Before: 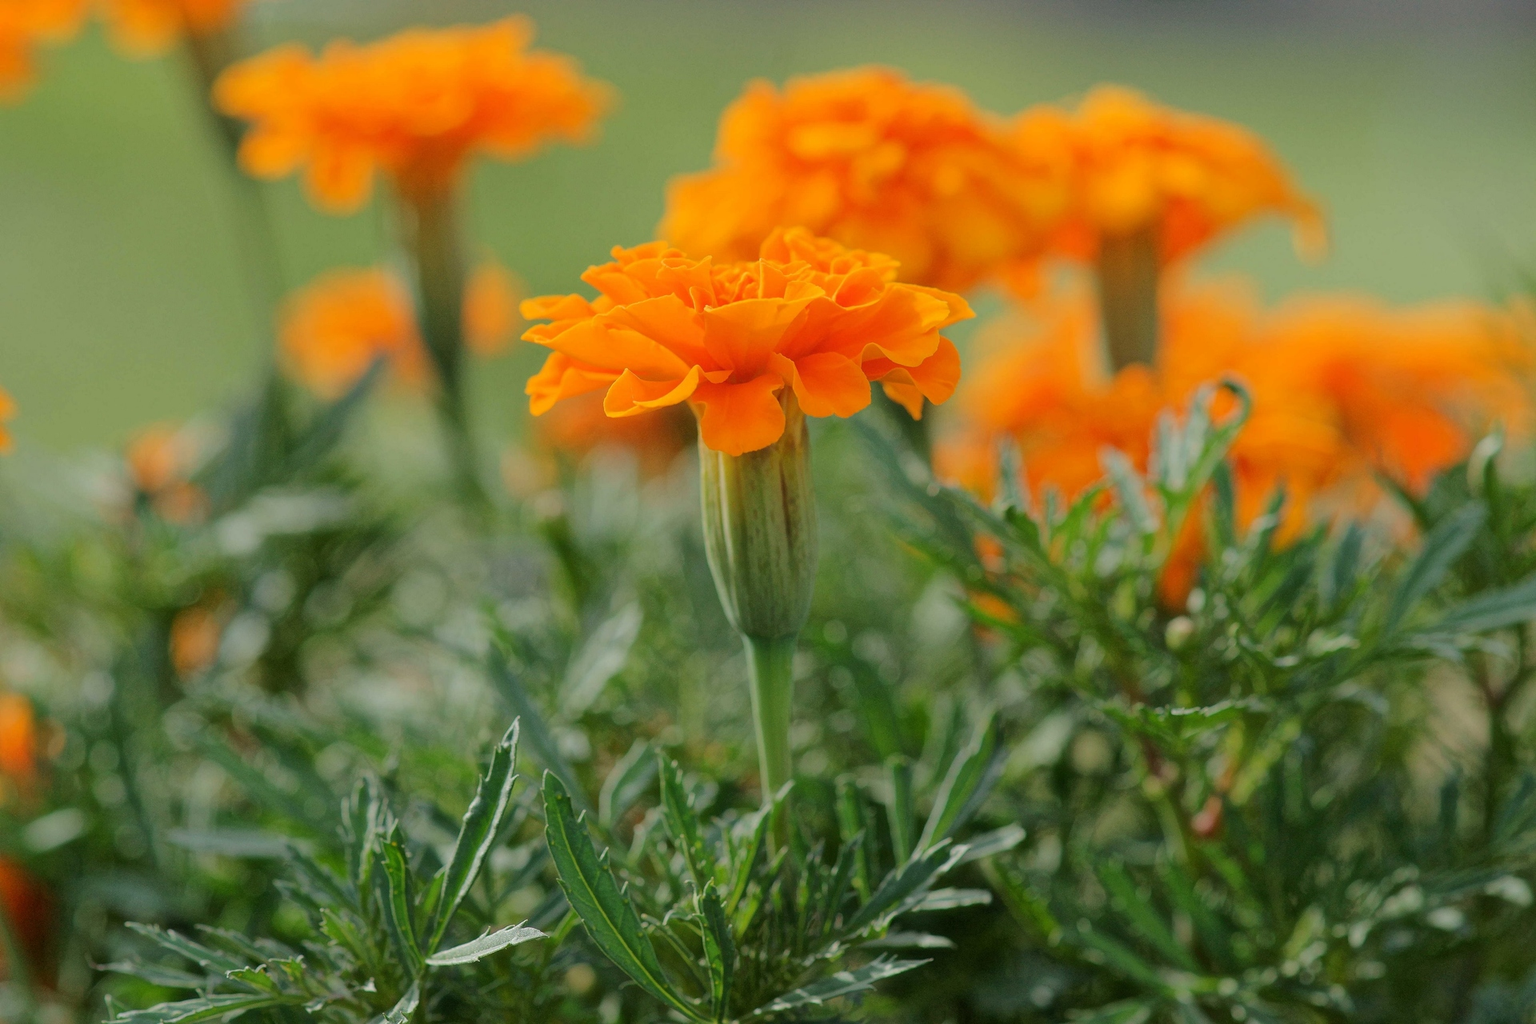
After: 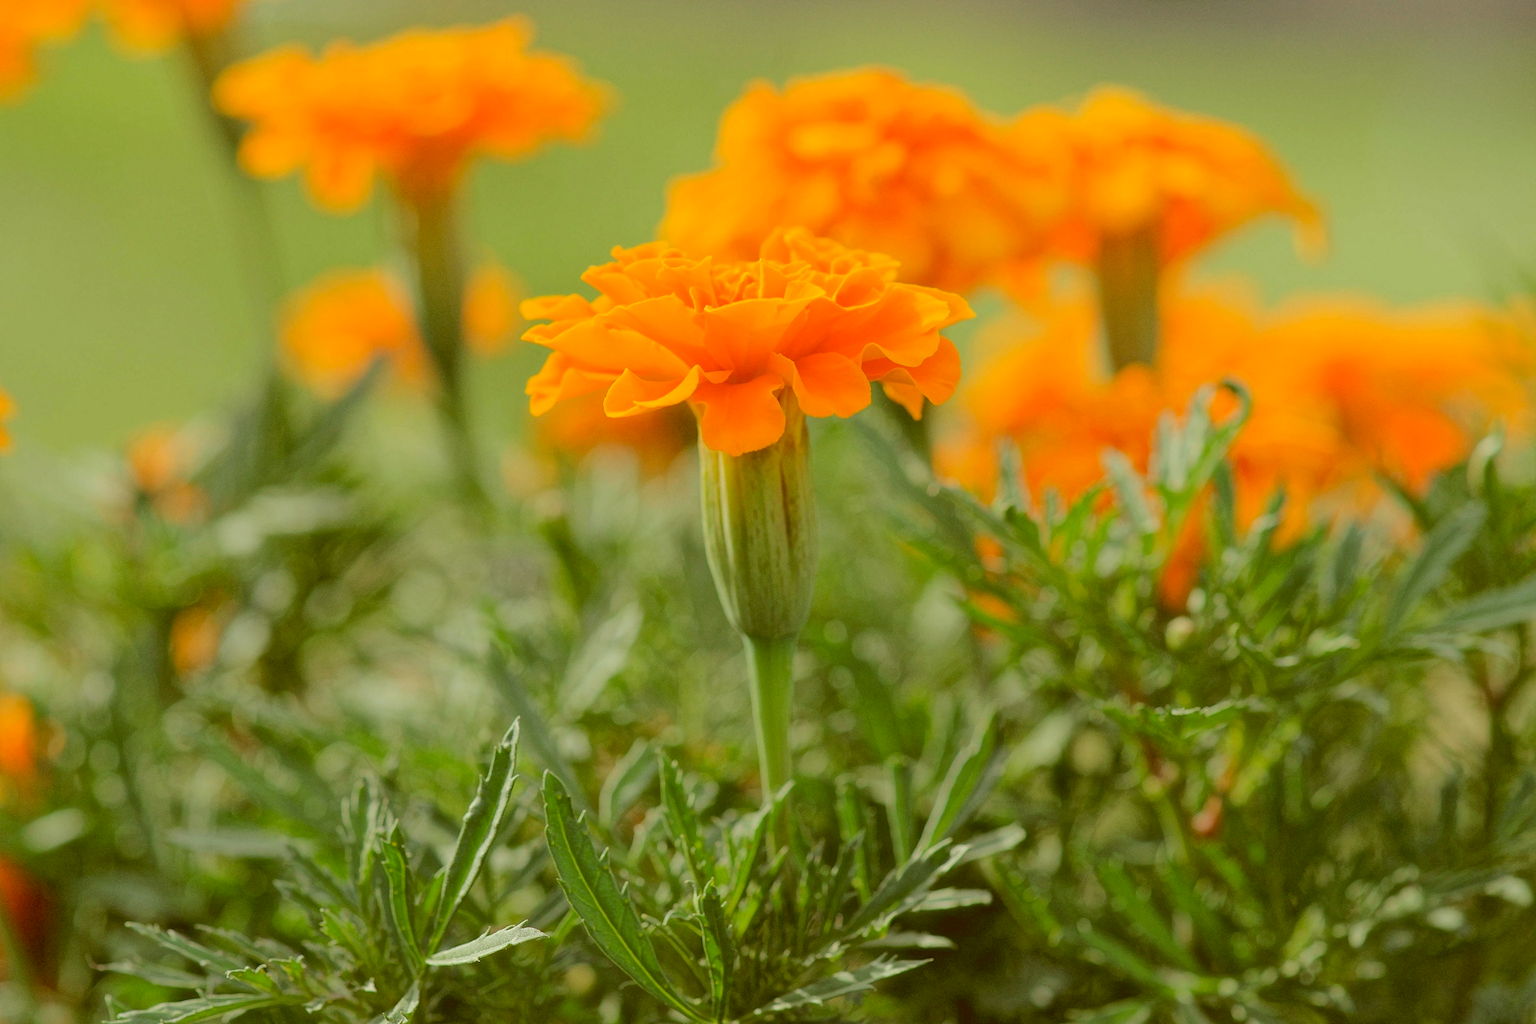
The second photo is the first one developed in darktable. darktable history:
color correction: highlights a* -5.6, highlights b* 9.8, shadows a* 9.43, shadows b* 24.27
contrast brightness saturation: brightness 0.126
tone curve: curves: ch0 [(0.122, 0.111) (1, 1)], preserve colors none
